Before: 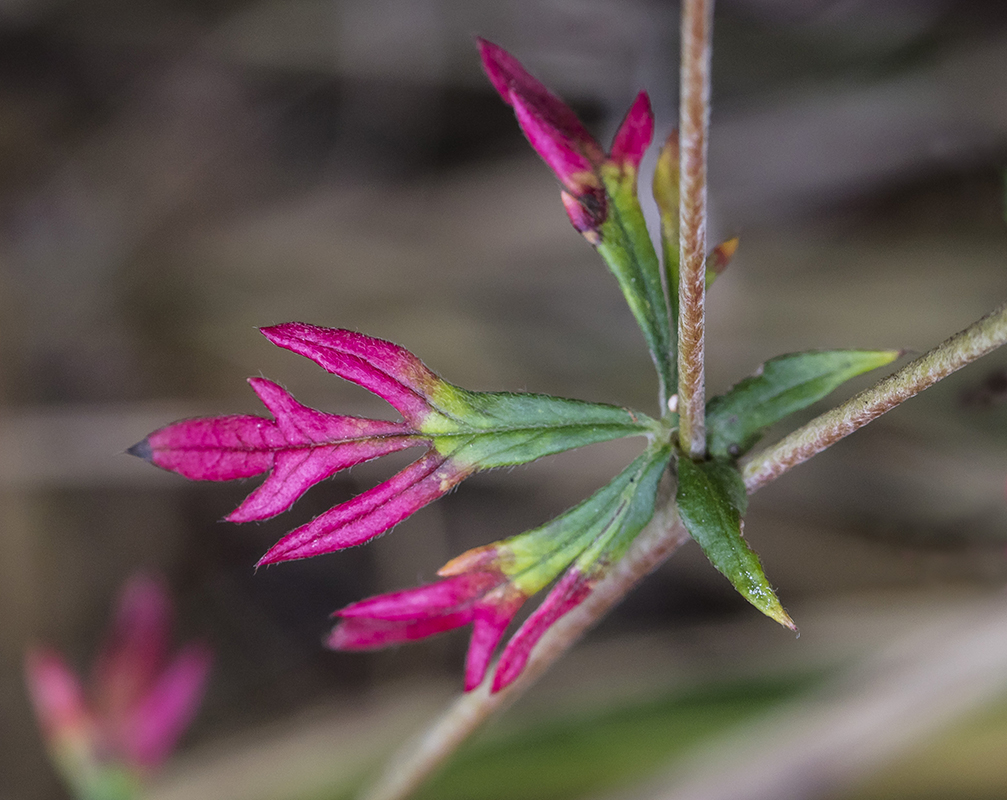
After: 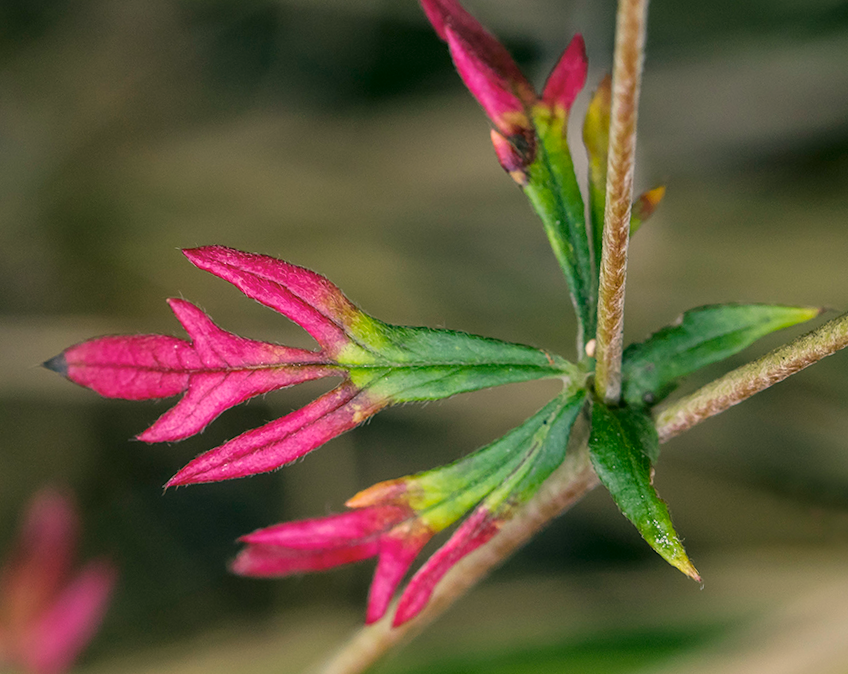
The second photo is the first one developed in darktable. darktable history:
white balance: red 1.009, blue 0.985
crop and rotate: angle -3.27°, left 5.211%, top 5.211%, right 4.607%, bottom 4.607%
color correction: highlights a* 5.3, highlights b* 24.26, shadows a* -15.58, shadows b* 4.02
